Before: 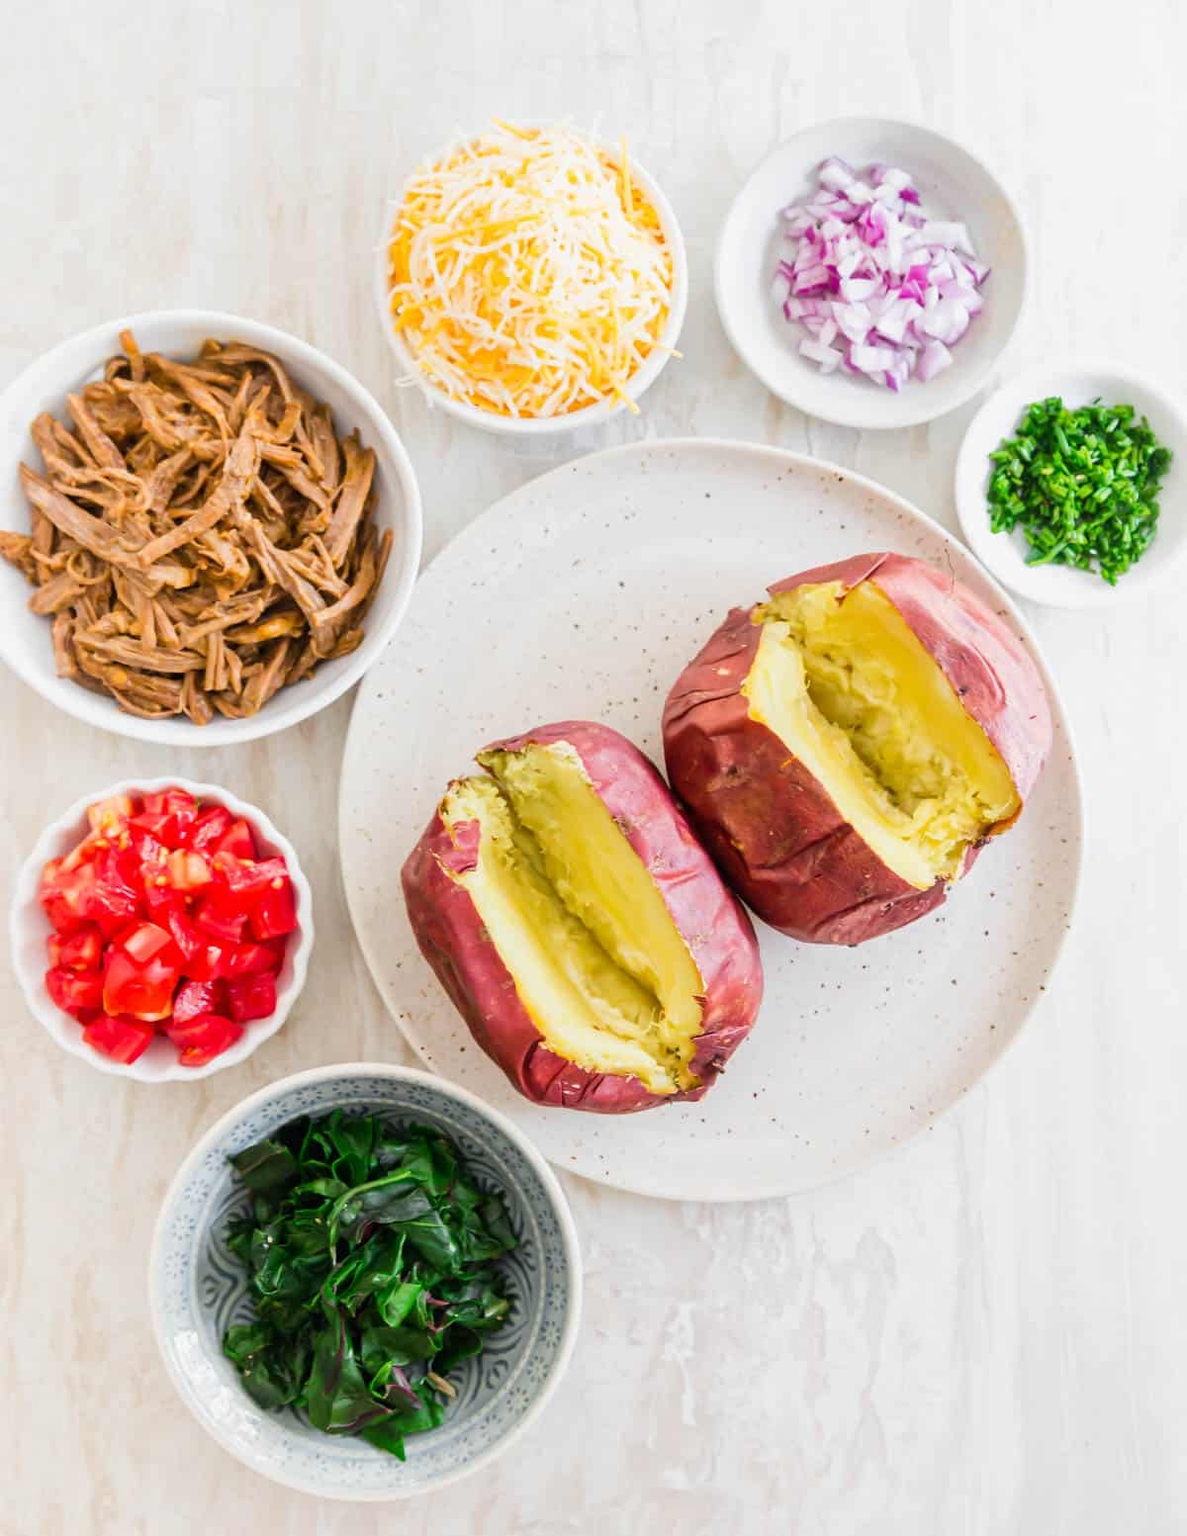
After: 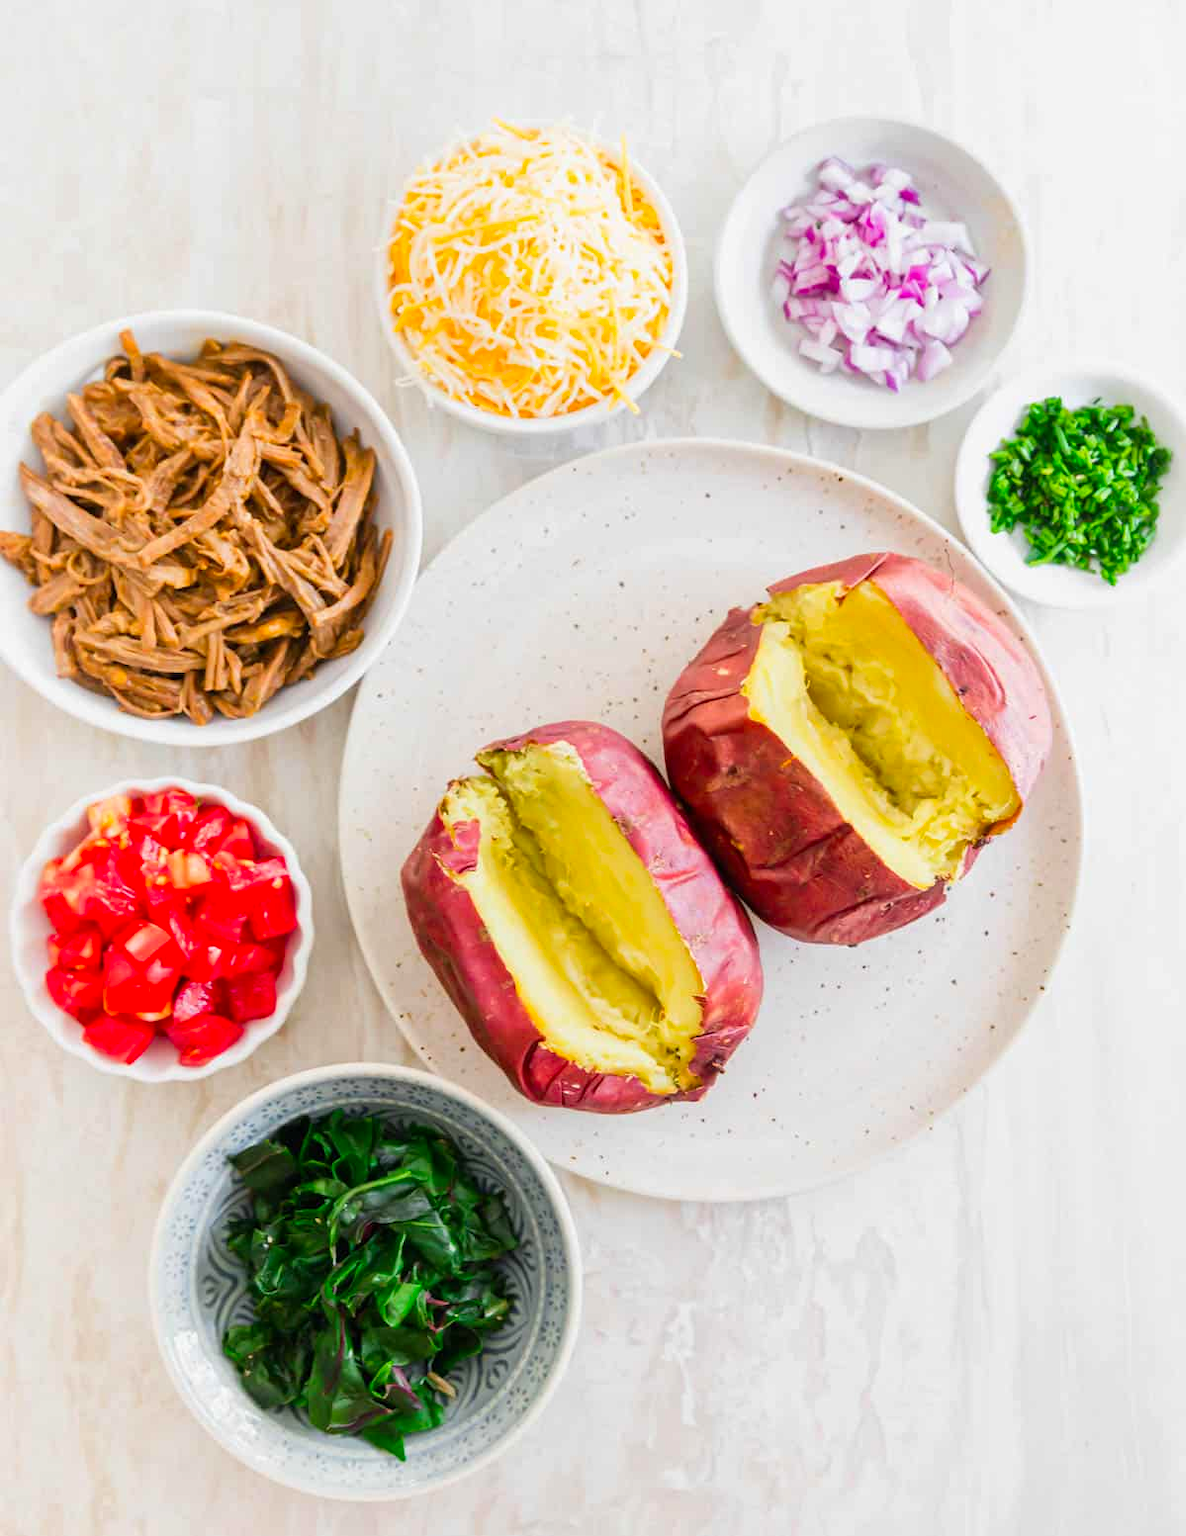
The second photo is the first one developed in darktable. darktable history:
contrast brightness saturation: saturation 0.181
